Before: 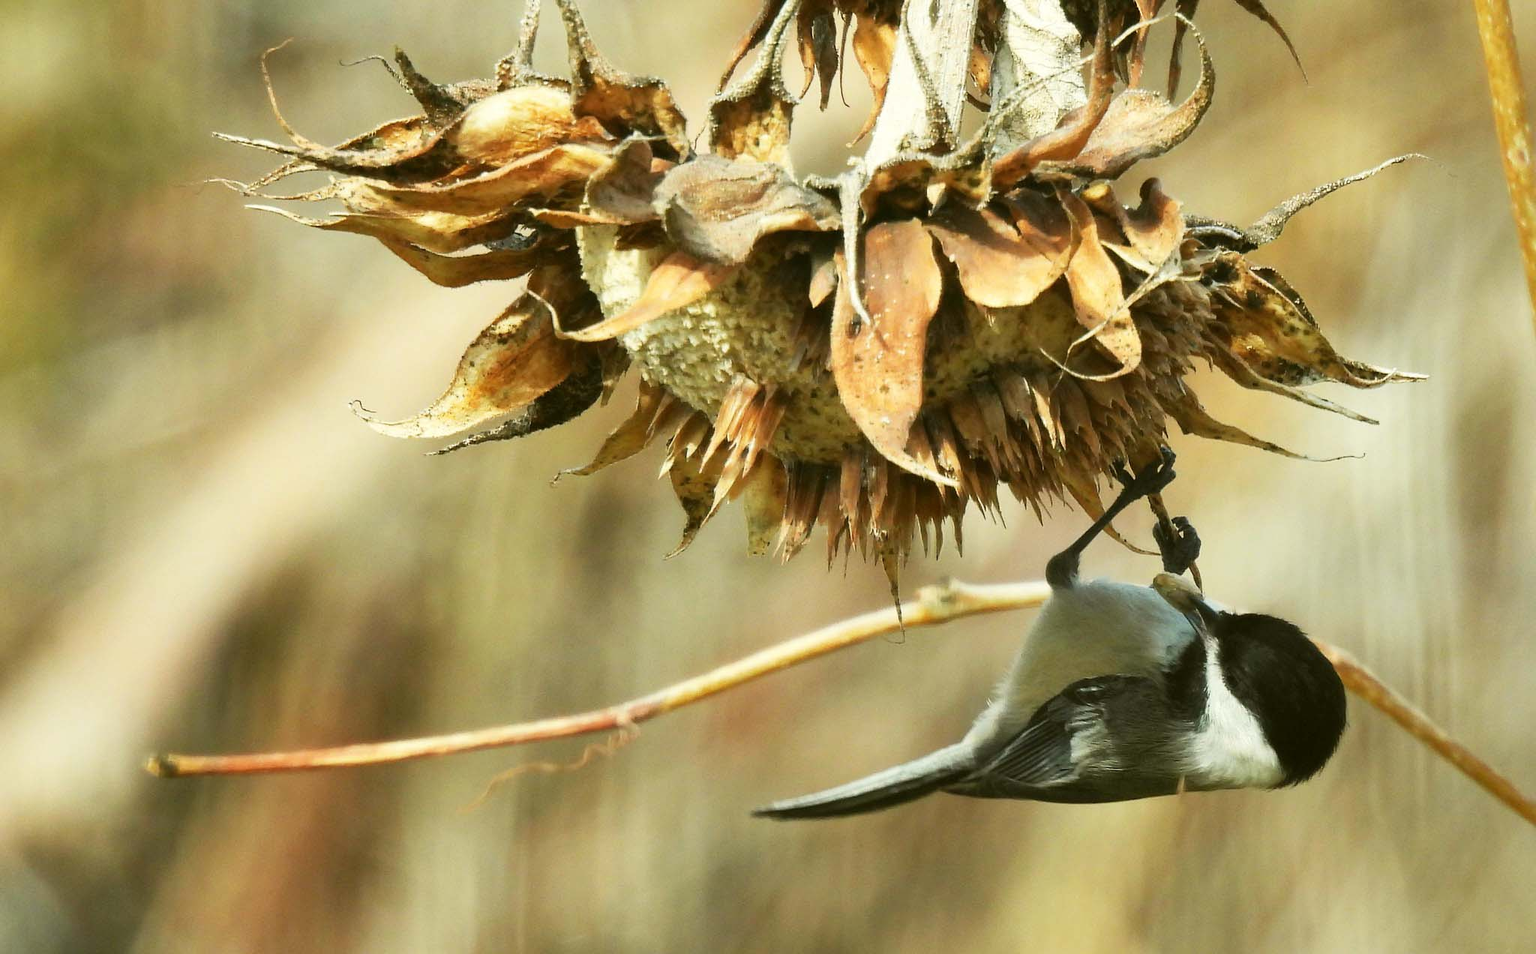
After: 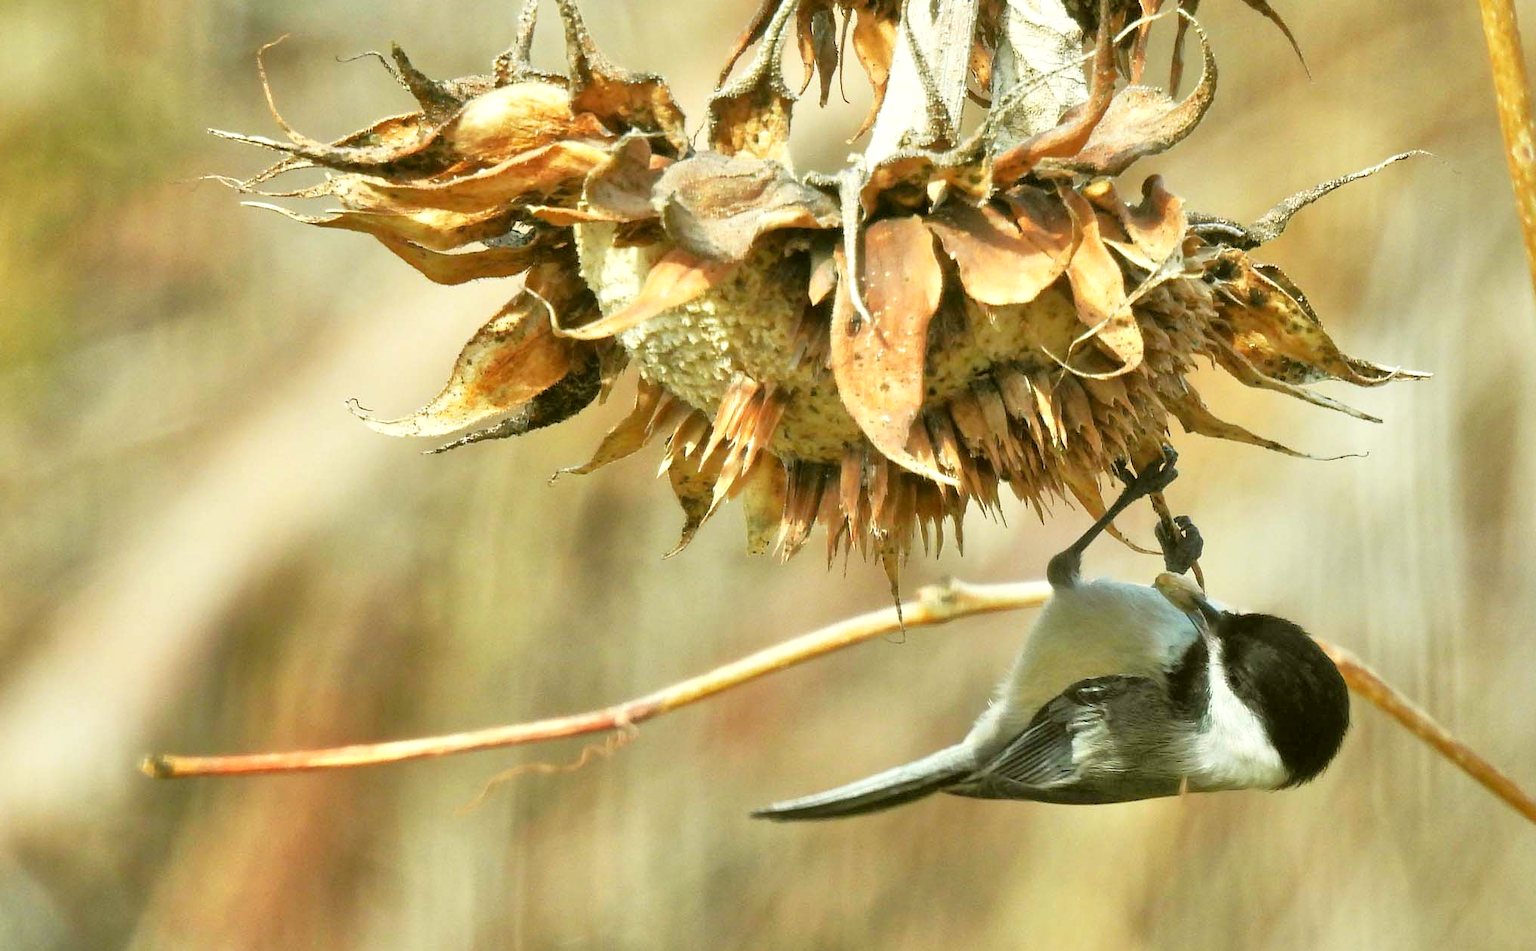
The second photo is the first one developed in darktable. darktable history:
tone equalizer: -7 EV 0.15 EV, -6 EV 0.6 EV, -5 EV 1.15 EV, -4 EV 1.33 EV, -3 EV 1.15 EV, -2 EV 0.6 EV, -1 EV 0.15 EV, mask exposure compensation -0.5 EV
crop: left 0.434%, top 0.485%, right 0.244%, bottom 0.386%
contrast equalizer: octaves 7, y [[0.6 ×6], [0.55 ×6], [0 ×6], [0 ×6], [0 ×6]], mix 0.15
